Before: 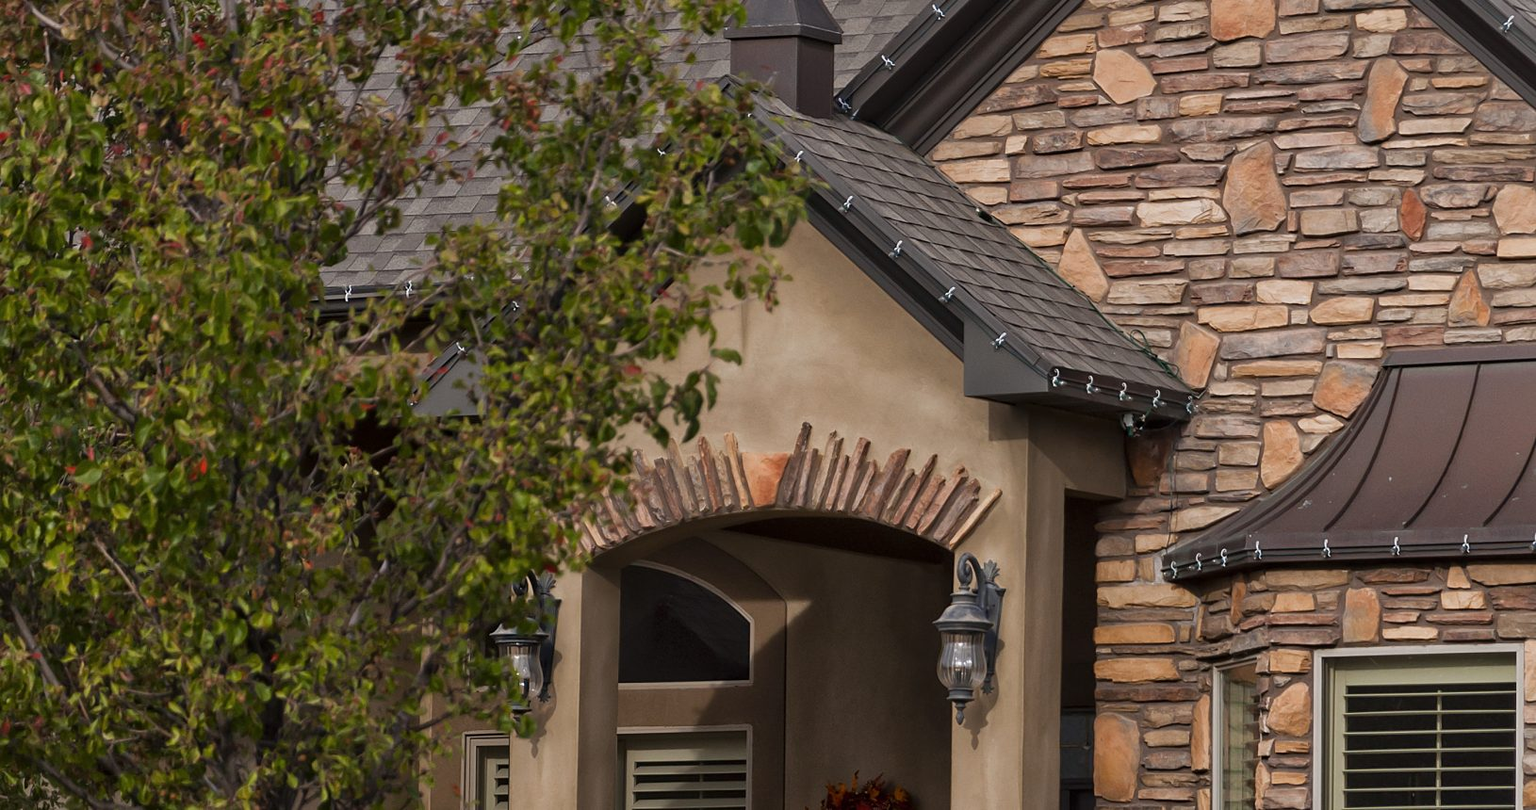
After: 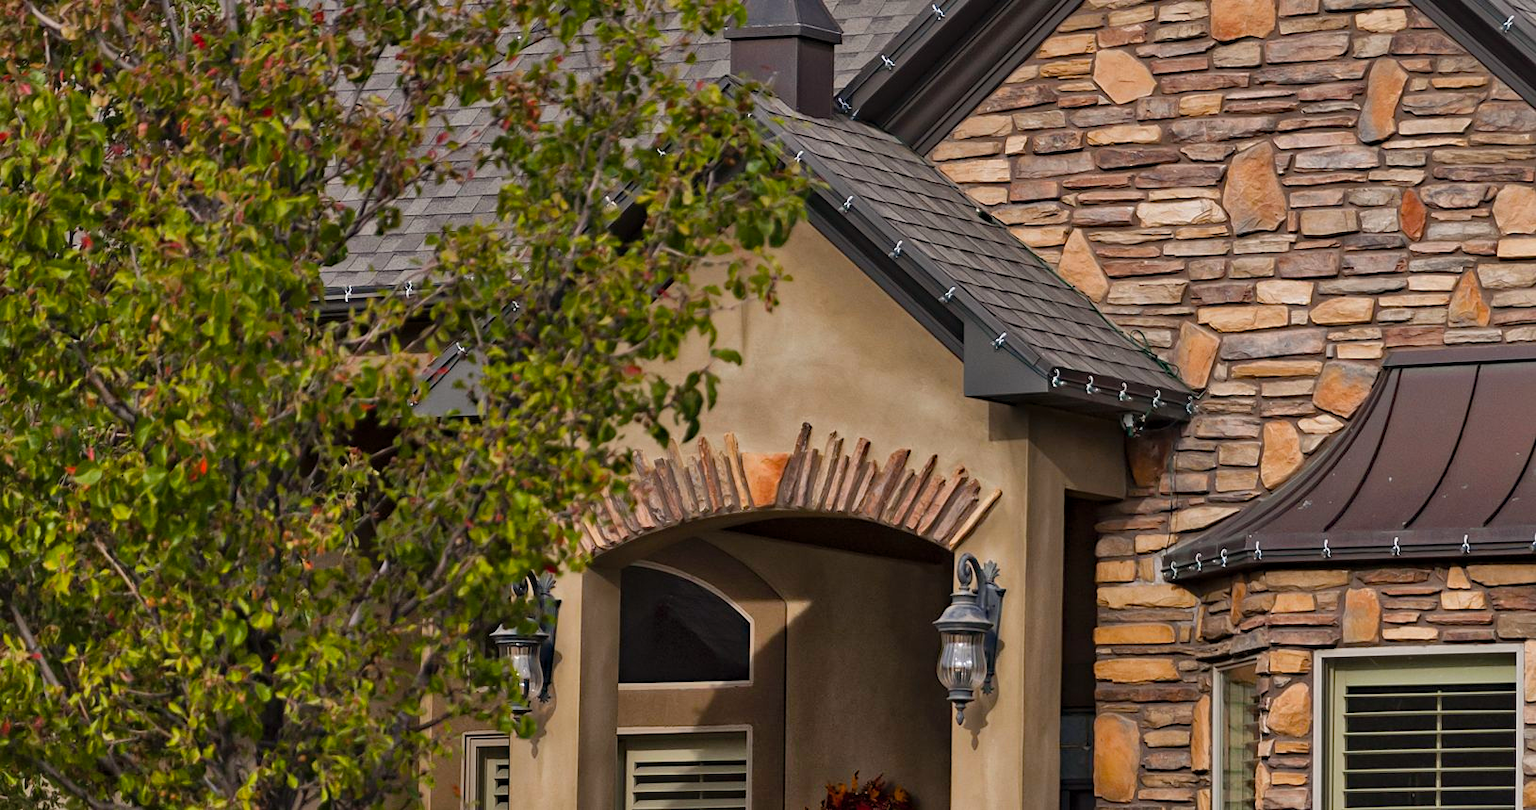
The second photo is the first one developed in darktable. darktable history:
shadows and highlights: white point adjustment 0.861, soften with gaussian
haze removal: compatibility mode true, adaptive false
color balance rgb: perceptual saturation grading › global saturation 25.001%
